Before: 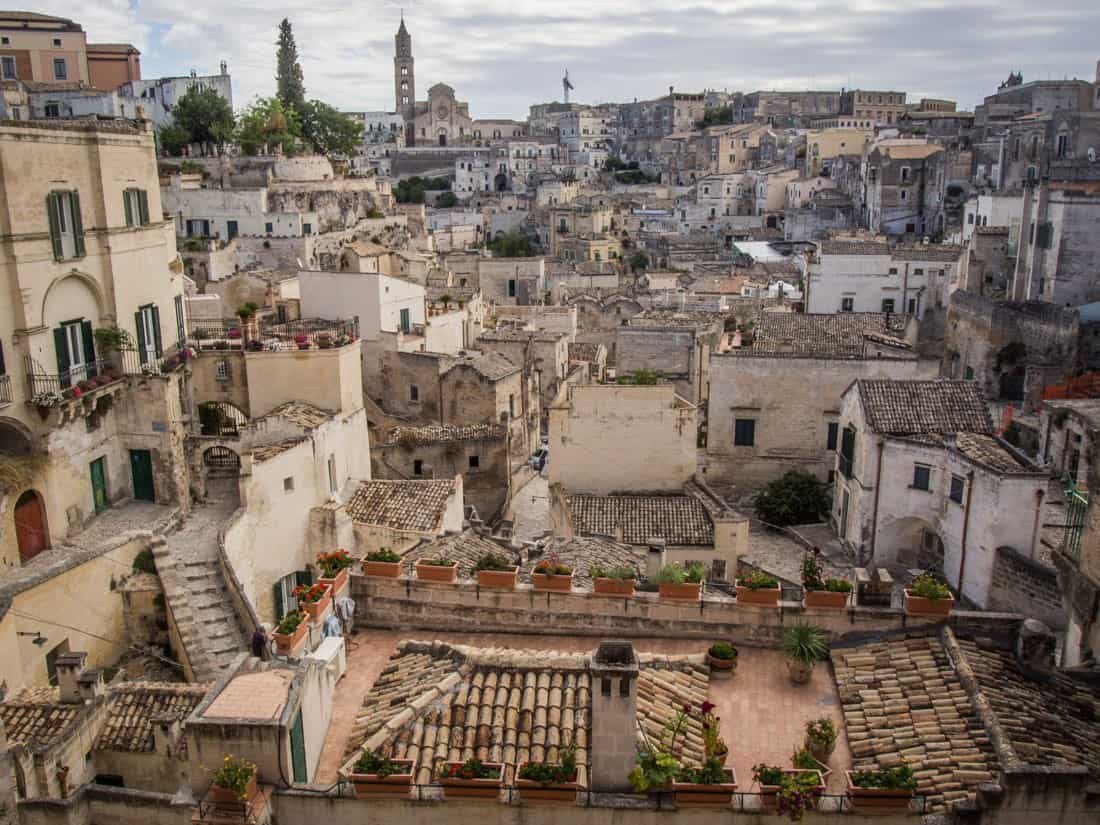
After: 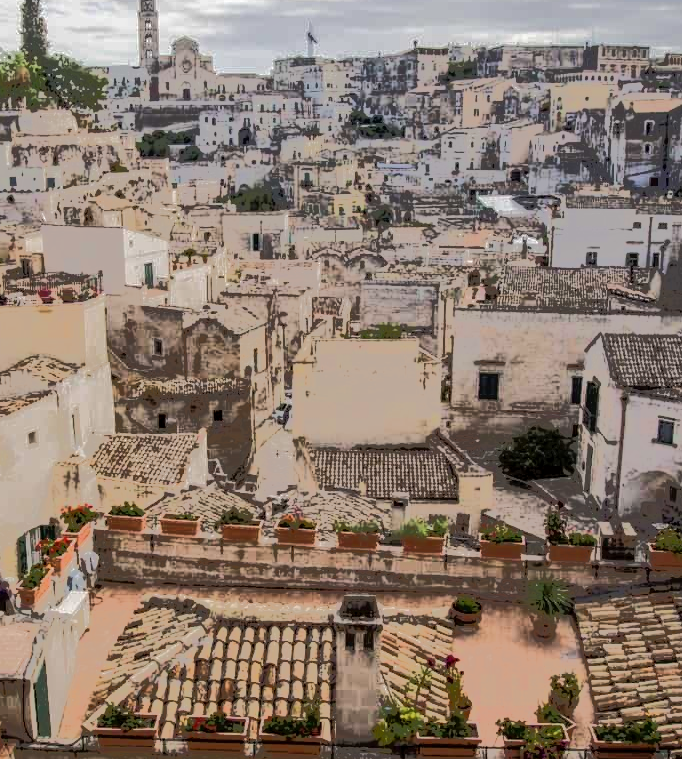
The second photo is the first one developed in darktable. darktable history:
crop and rotate: left 23.285%, top 5.622%, right 14.633%, bottom 2.287%
local contrast: highlights 107%, shadows 101%, detail 120%, midtone range 0.2
tone equalizer: -7 EV -0.634 EV, -6 EV 1.03 EV, -5 EV -0.458 EV, -4 EV 0.428 EV, -3 EV 0.428 EV, -2 EV 0.177 EV, -1 EV -0.157 EV, +0 EV -0.416 EV, edges refinement/feathering 500, mask exposure compensation -1.57 EV, preserve details no
